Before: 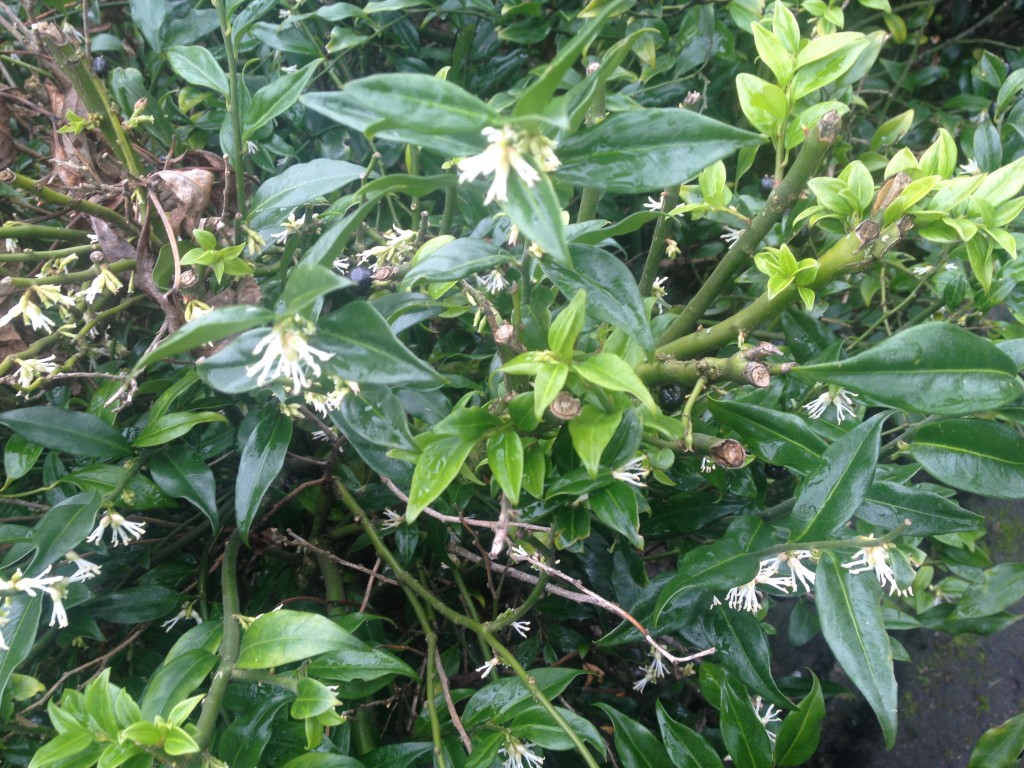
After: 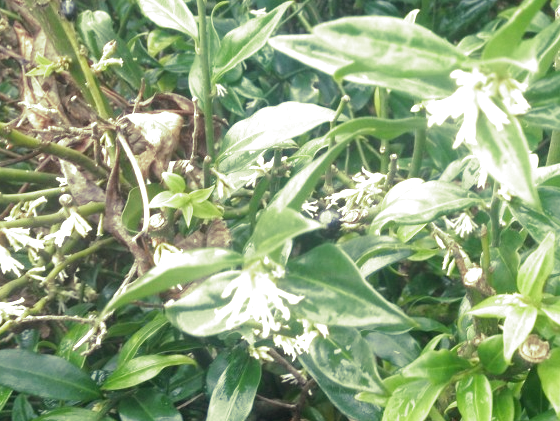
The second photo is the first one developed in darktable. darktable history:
crop and rotate: left 3.047%, top 7.509%, right 42.236%, bottom 37.598%
white balance: red 1.029, blue 0.92
split-toning: shadows › hue 290.82°, shadows › saturation 0.34, highlights › saturation 0.38, balance 0, compress 50%
exposure: black level correction 0, exposure 0.7 EV, compensate exposure bias true, compensate highlight preservation false
